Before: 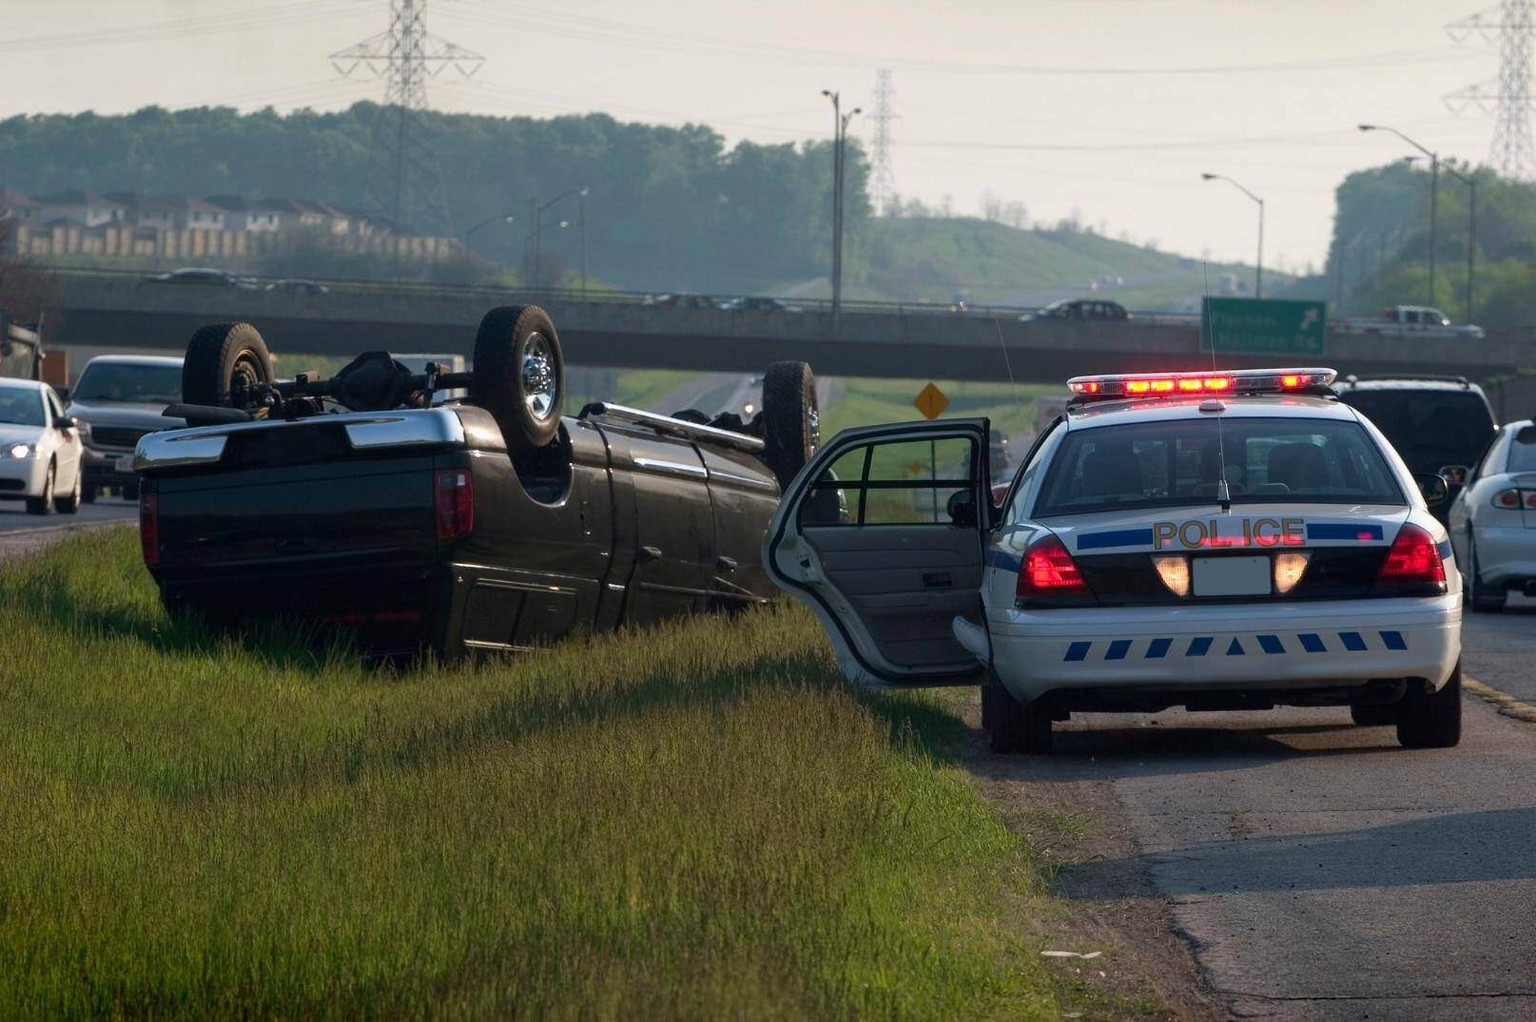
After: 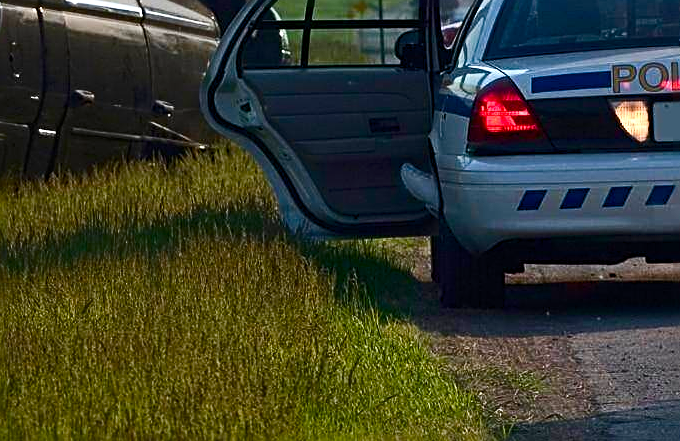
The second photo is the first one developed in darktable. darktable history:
crop: left 37.221%, top 45.169%, right 20.63%, bottom 13.777%
color balance rgb: perceptual saturation grading › global saturation 25%, perceptual saturation grading › highlights -50%, perceptual saturation grading › shadows 30%, perceptual brilliance grading › global brilliance 12%, global vibrance 20%
contrast brightness saturation: contrast 0.22
sharpen: radius 2.543, amount 0.636
